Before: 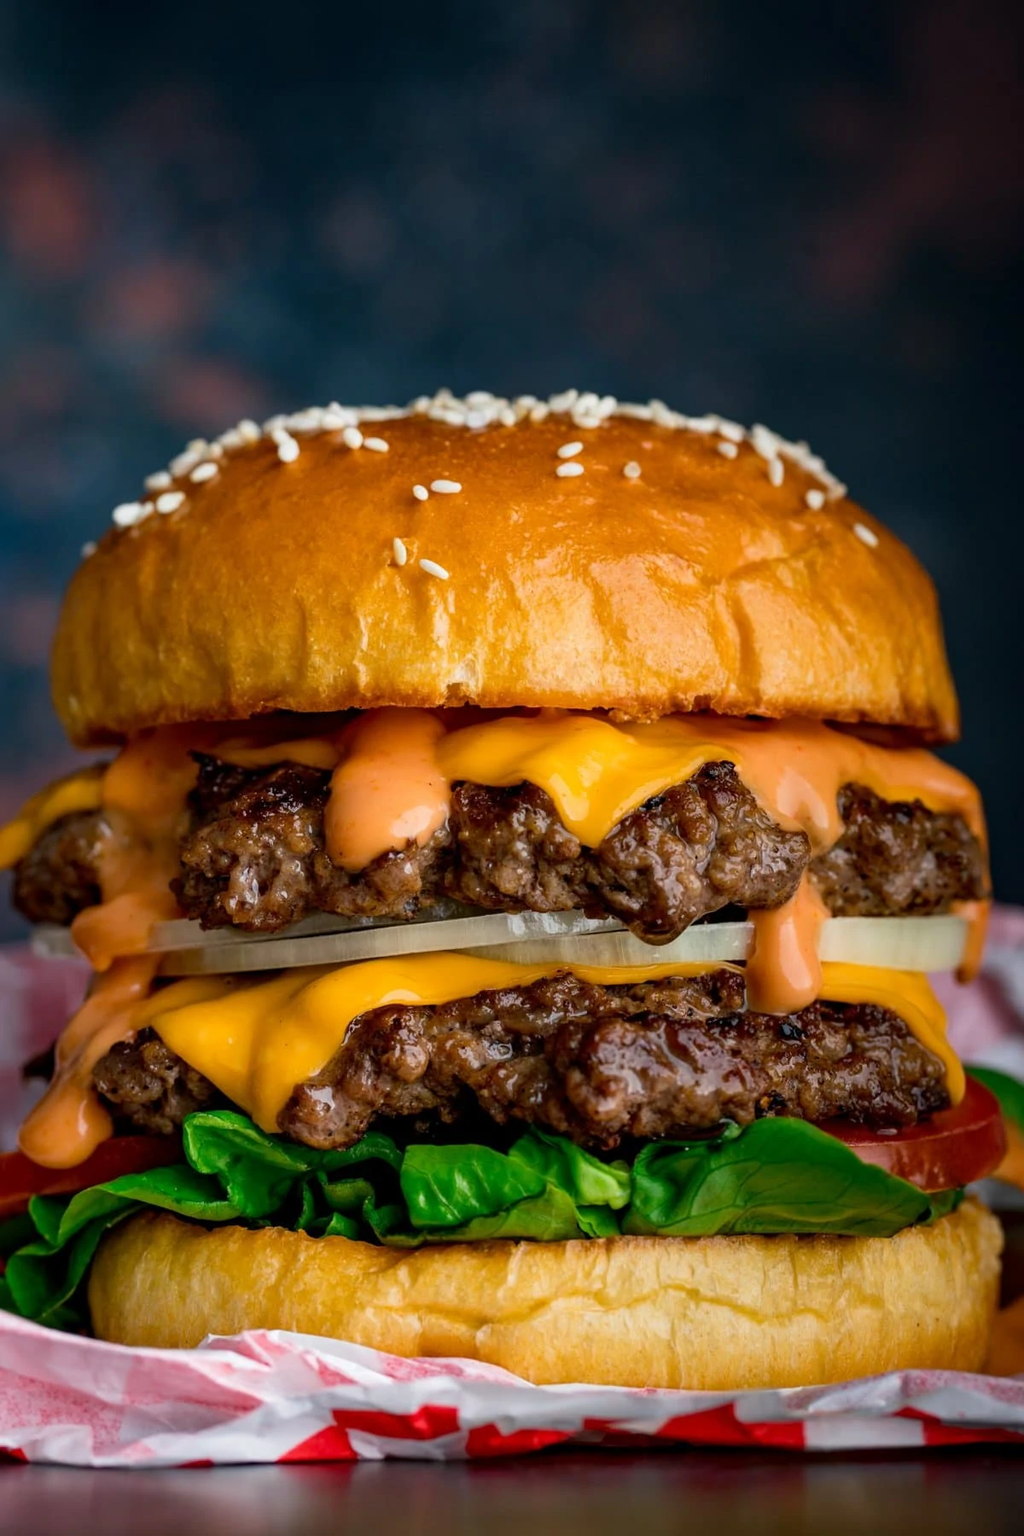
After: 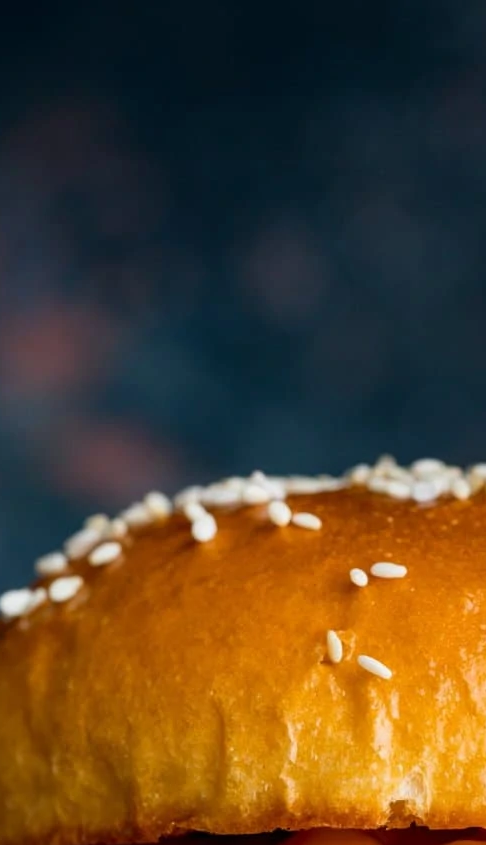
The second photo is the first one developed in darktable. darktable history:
crop and rotate: left 11.193%, top 0.048%, right 48.249%, bottom 52.953%
base curve: preserve colors none
